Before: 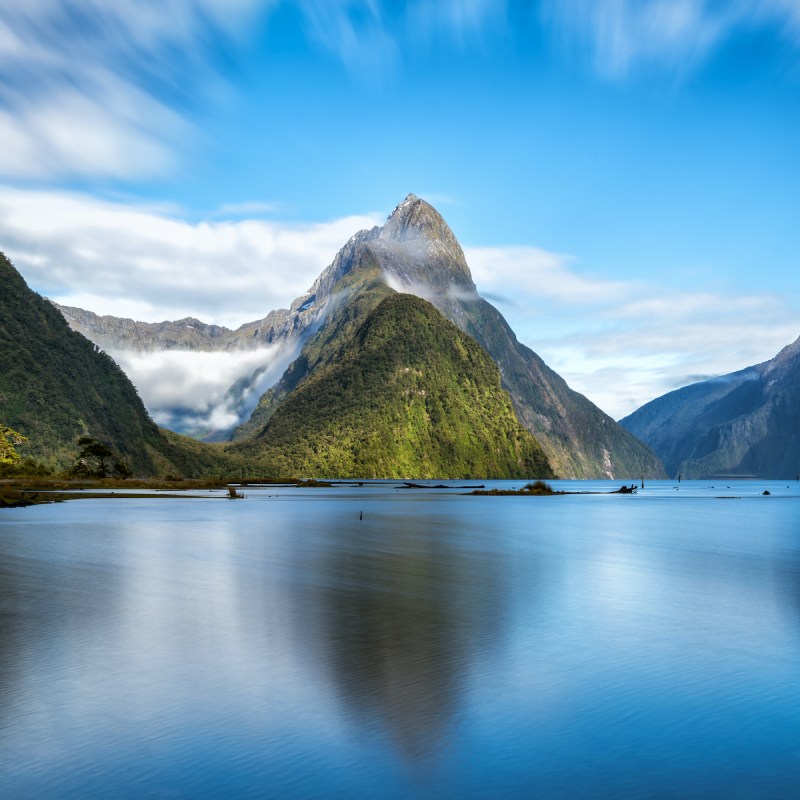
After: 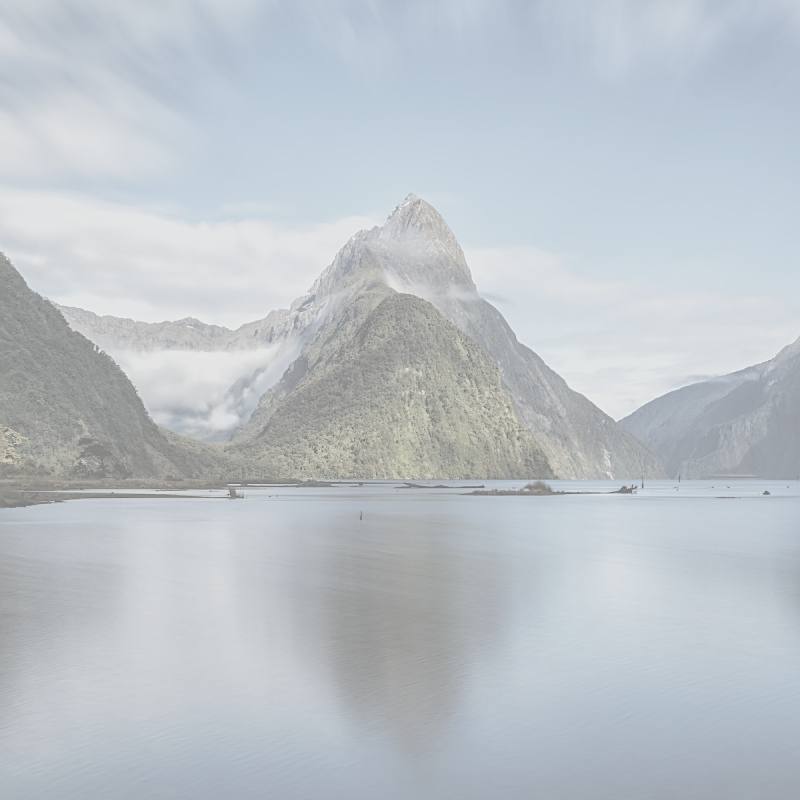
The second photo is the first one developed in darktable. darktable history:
sharpen: on, module defaults
exposure: black level correction -0.014, exposure -0.195 EV, compensate highlight preservation false
contrast brightness saturation: contrast -0.336, brightness 0.733, saturation -0.79
